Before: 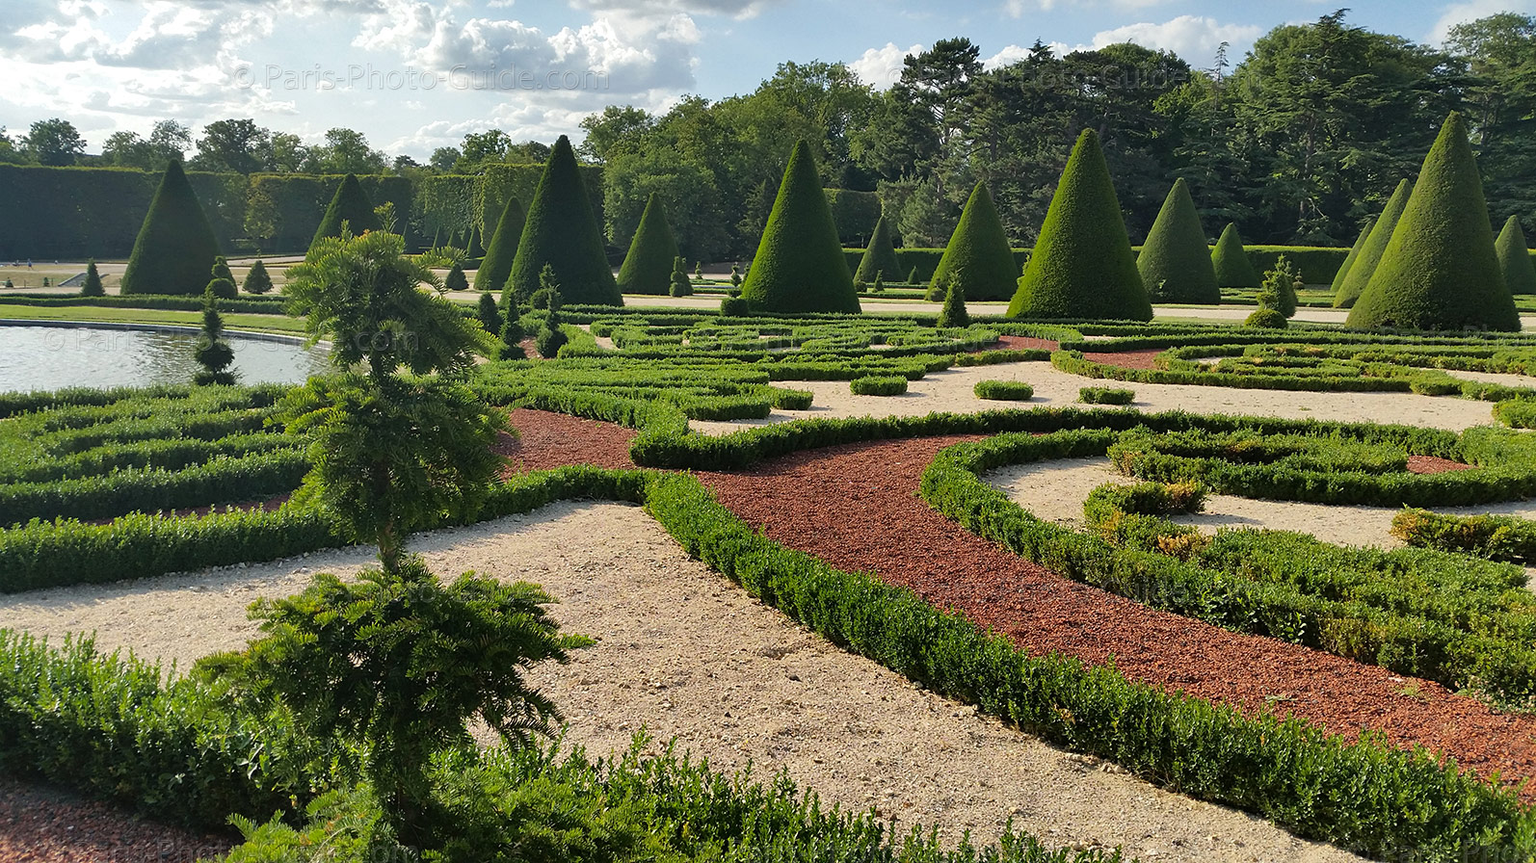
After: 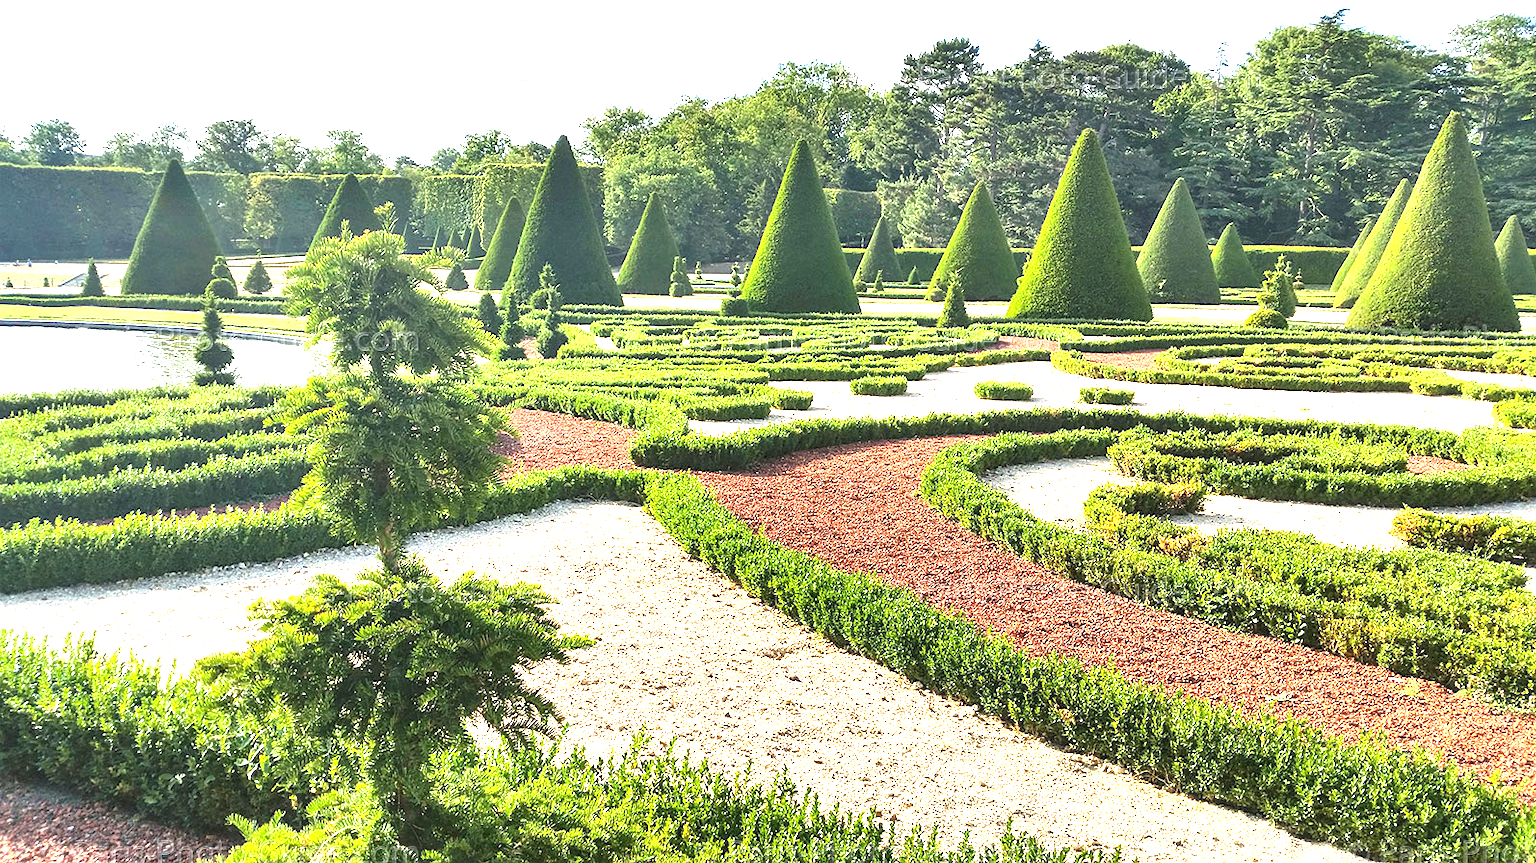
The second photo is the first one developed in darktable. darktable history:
shadows and highlights: shadows 73.73, highlights -23.57, soften with gaussian
local contrast: on, module defaults
exposure: exposure 2.182 EV, compensate highlight preservation false
